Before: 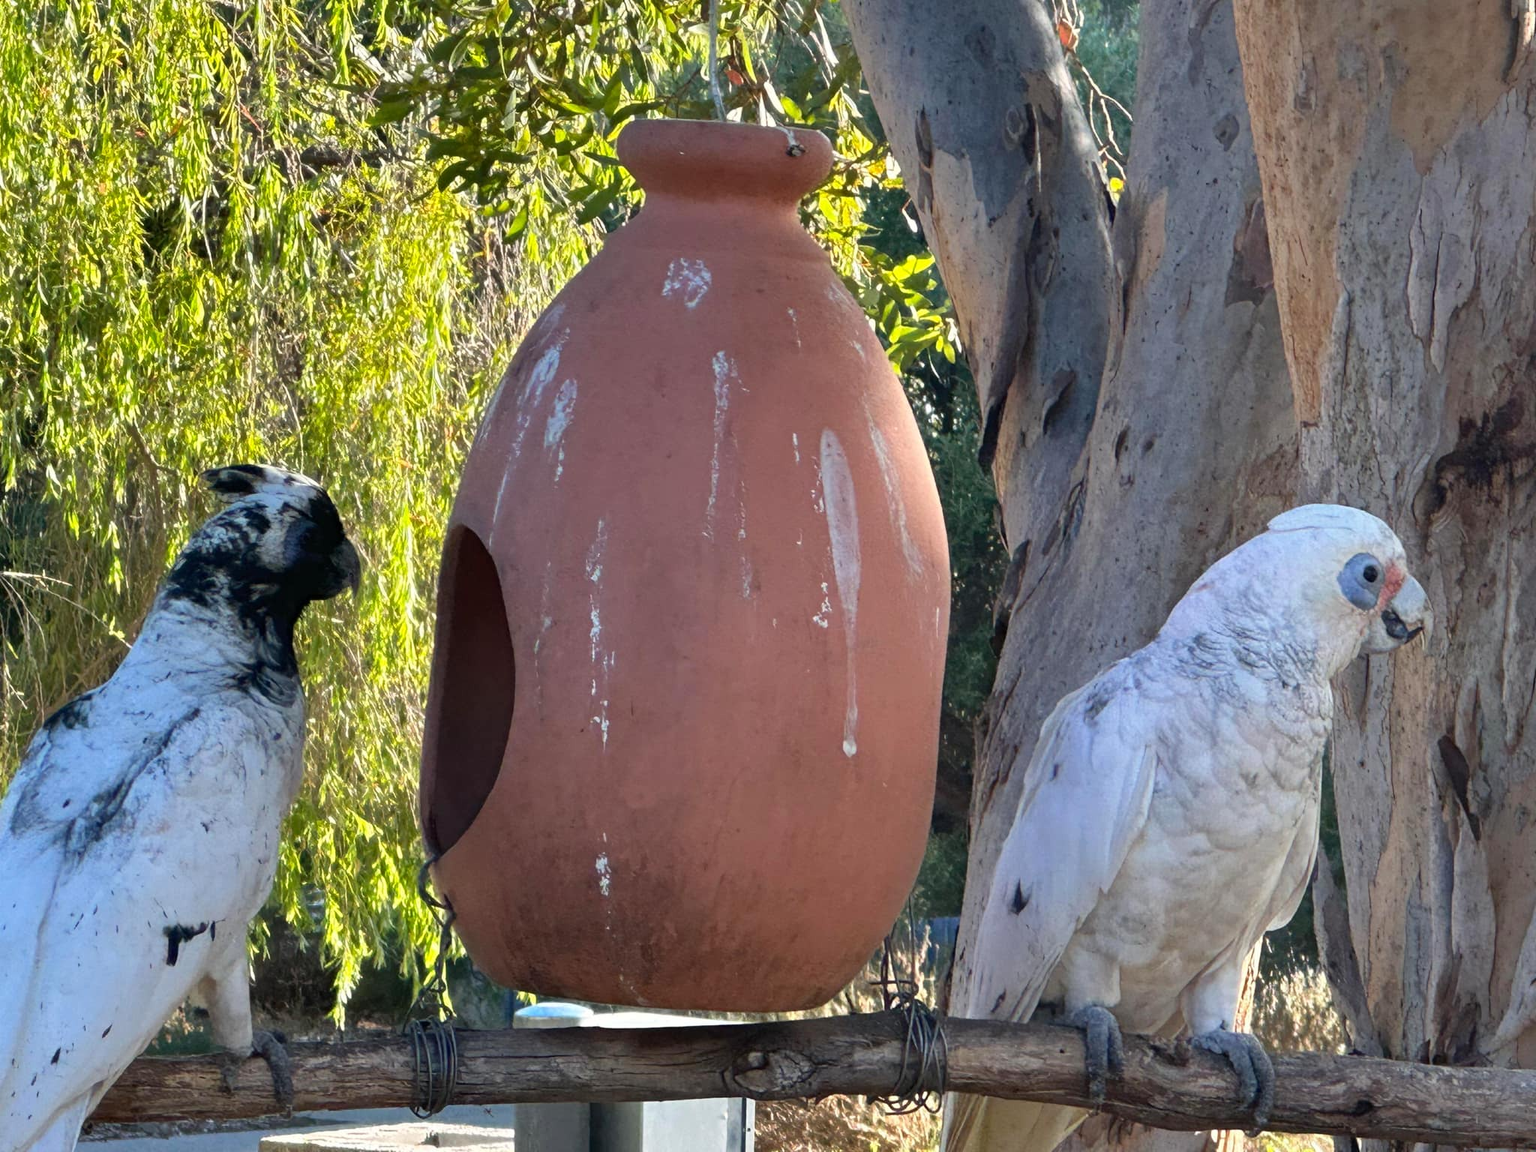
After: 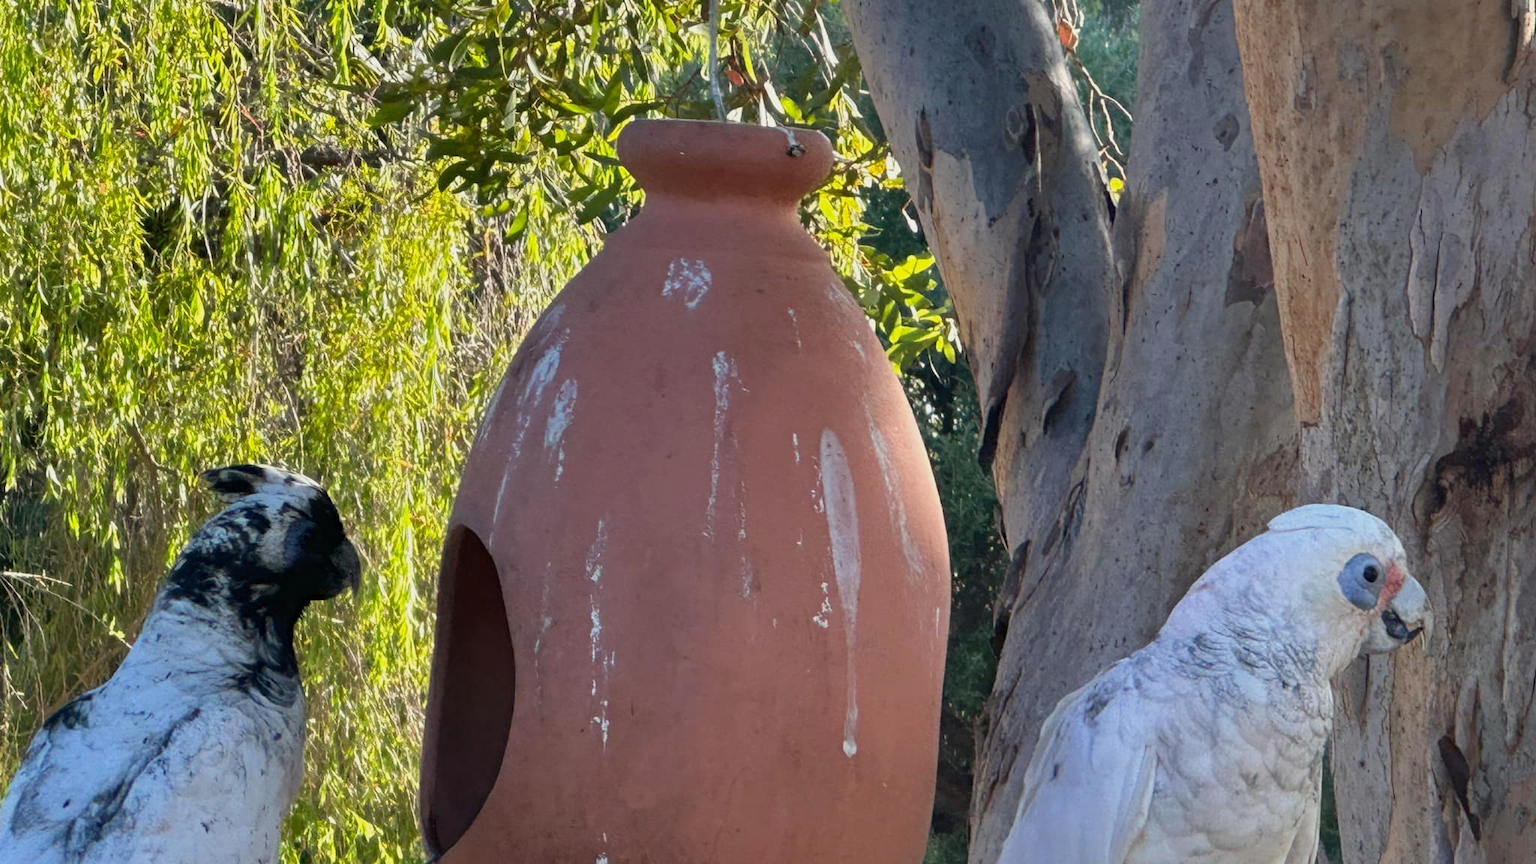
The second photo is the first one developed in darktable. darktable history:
exposure: exposure -0.211 EV, compensate exposure bias true, compensate highlight preservation false
crop: bottom 24.978%
